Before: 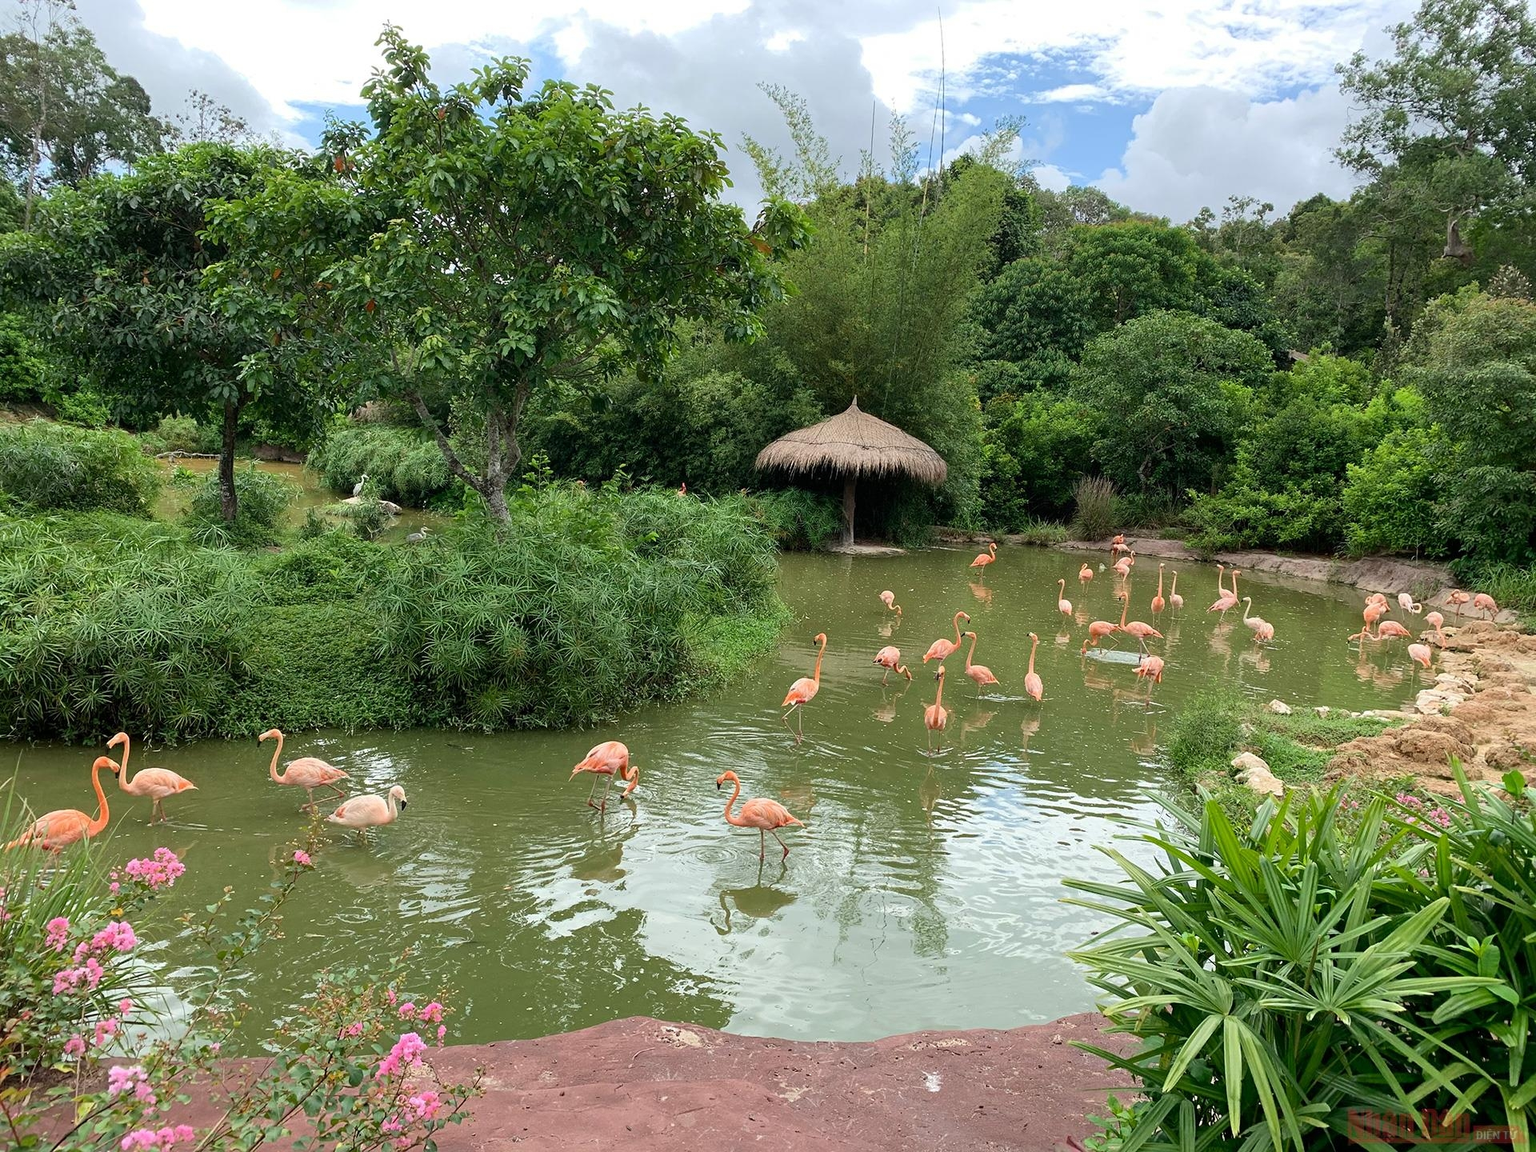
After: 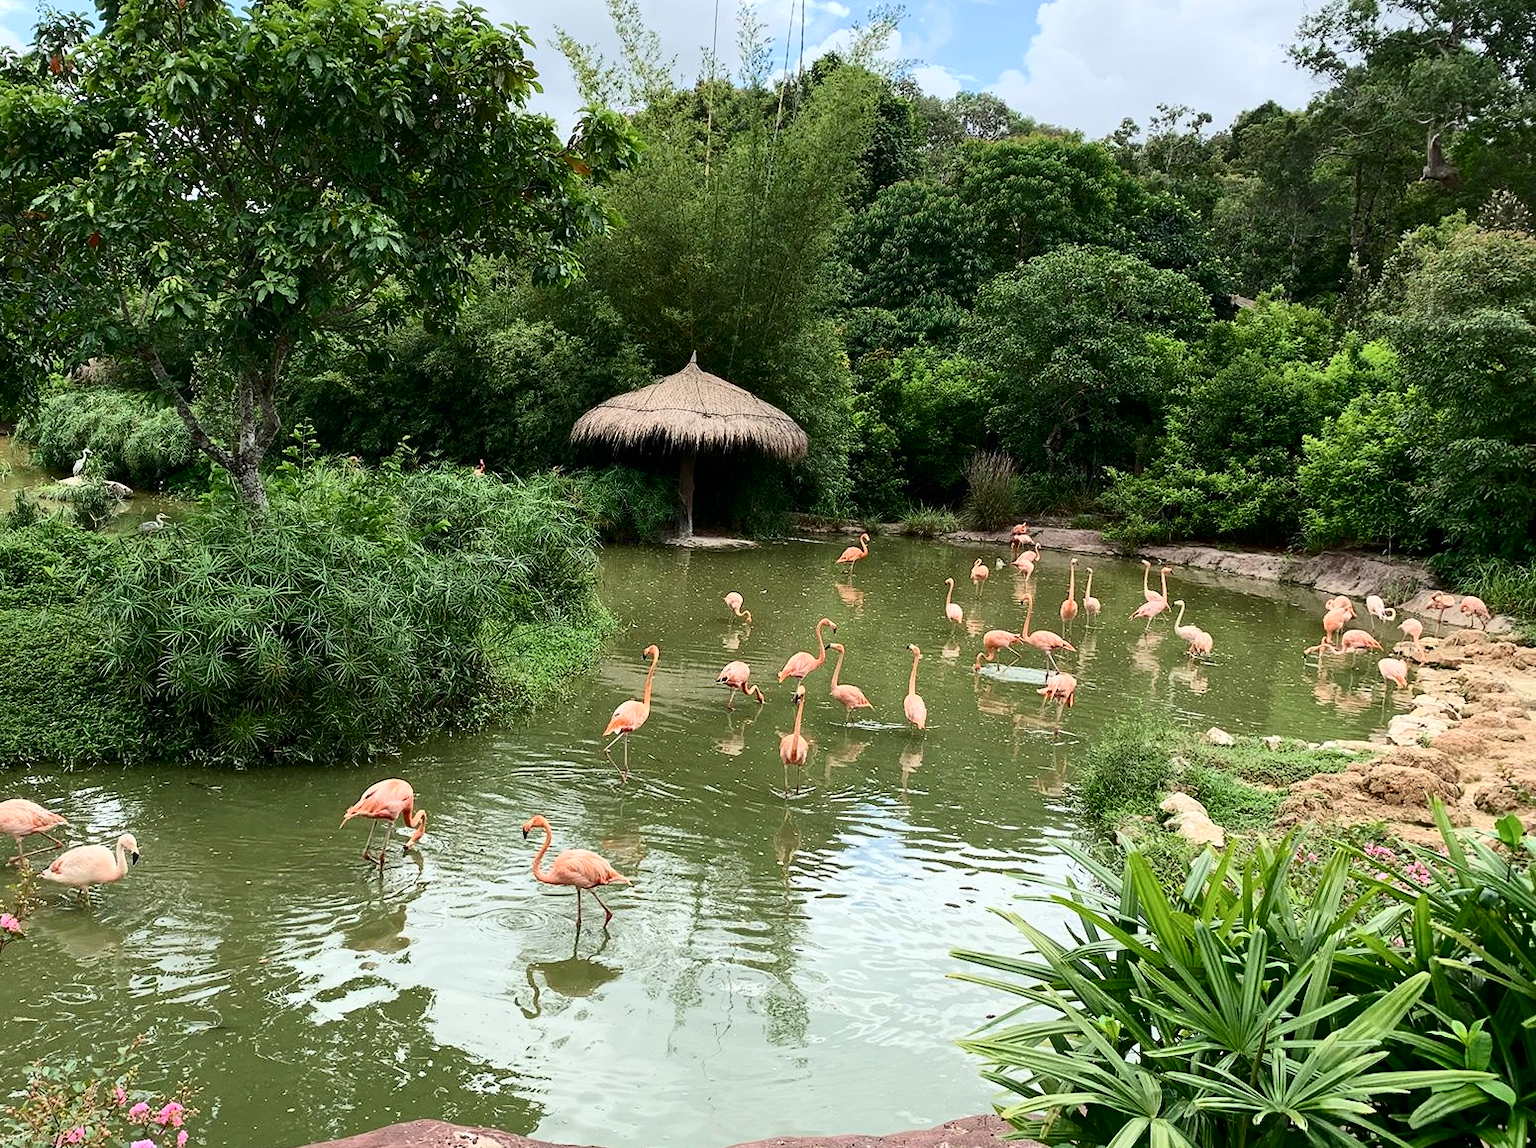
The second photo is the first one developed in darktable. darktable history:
crop: left 19.173%, top 9.768%, bottom 9.65%
contrast brightness saturation: contrast 0.284
